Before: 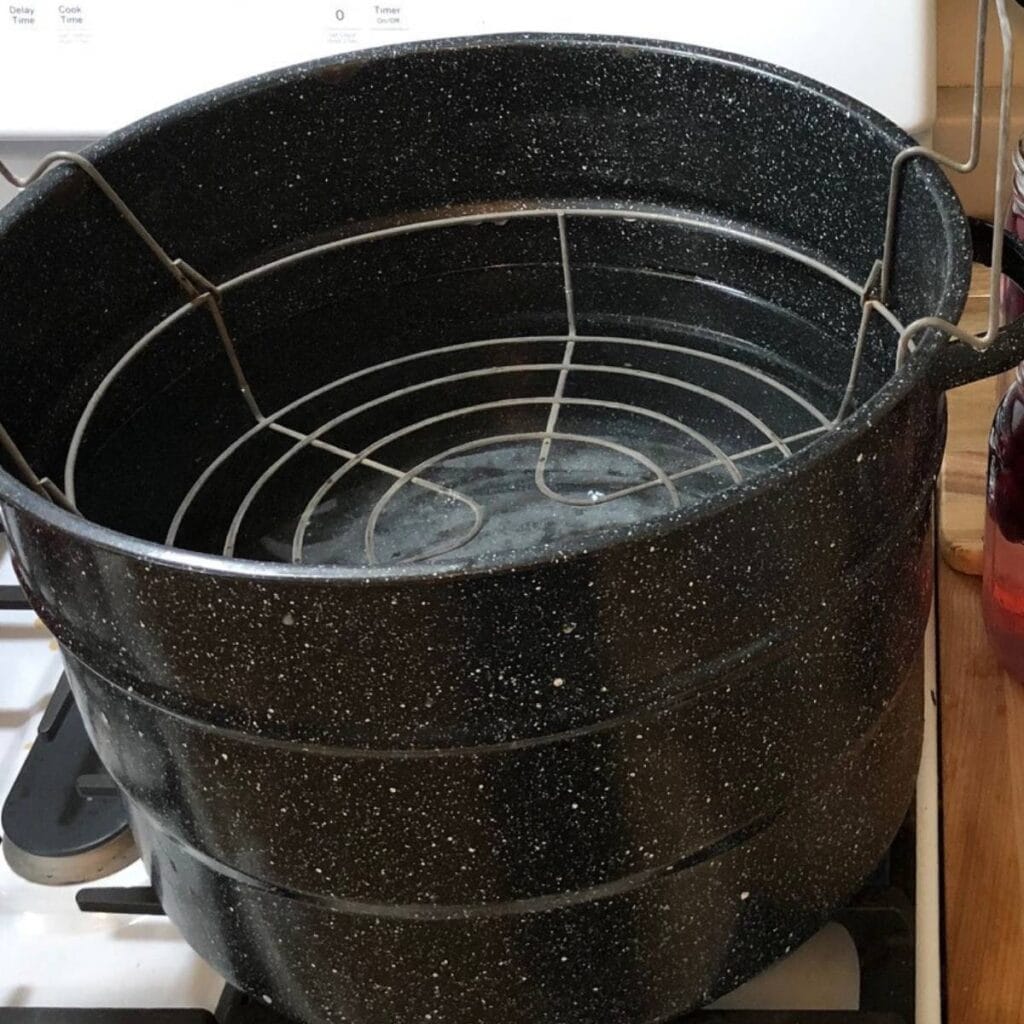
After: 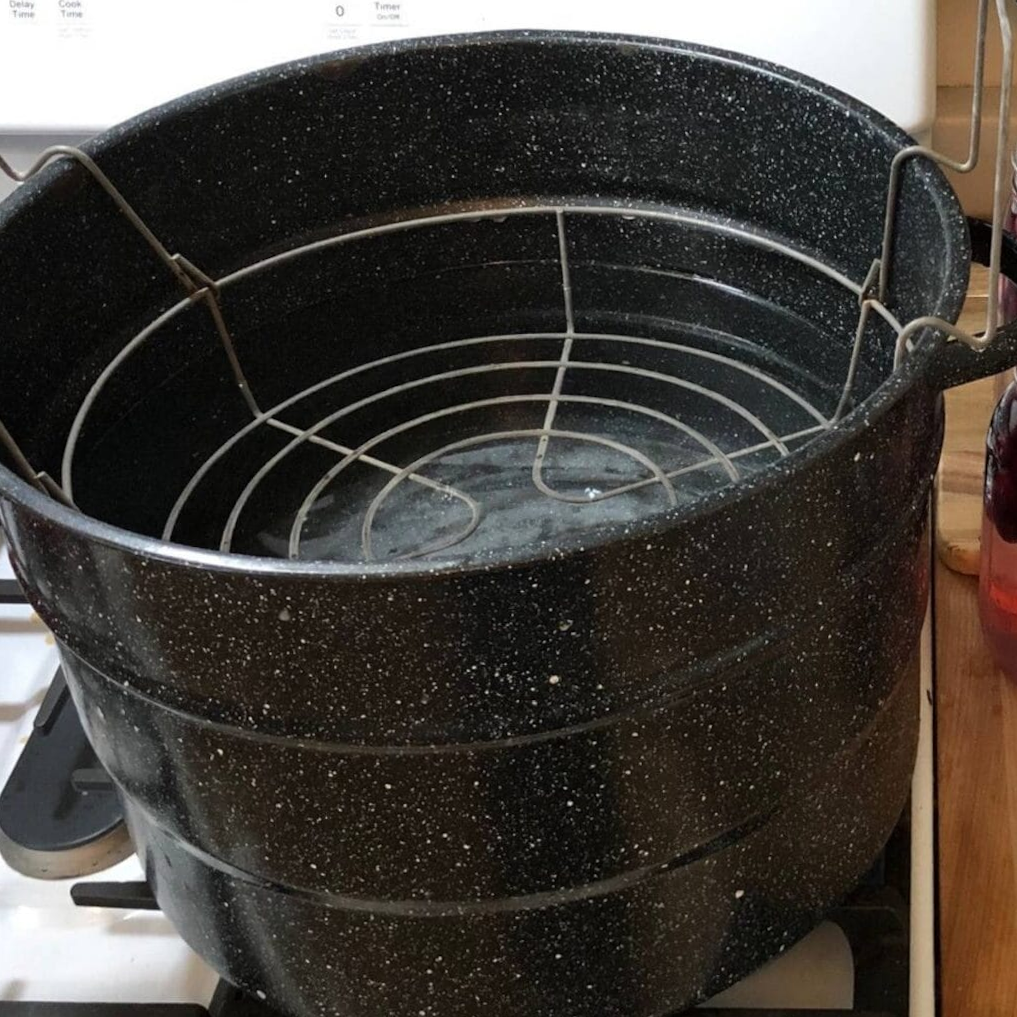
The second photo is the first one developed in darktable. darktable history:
crop and rotate: angle -0.353°
